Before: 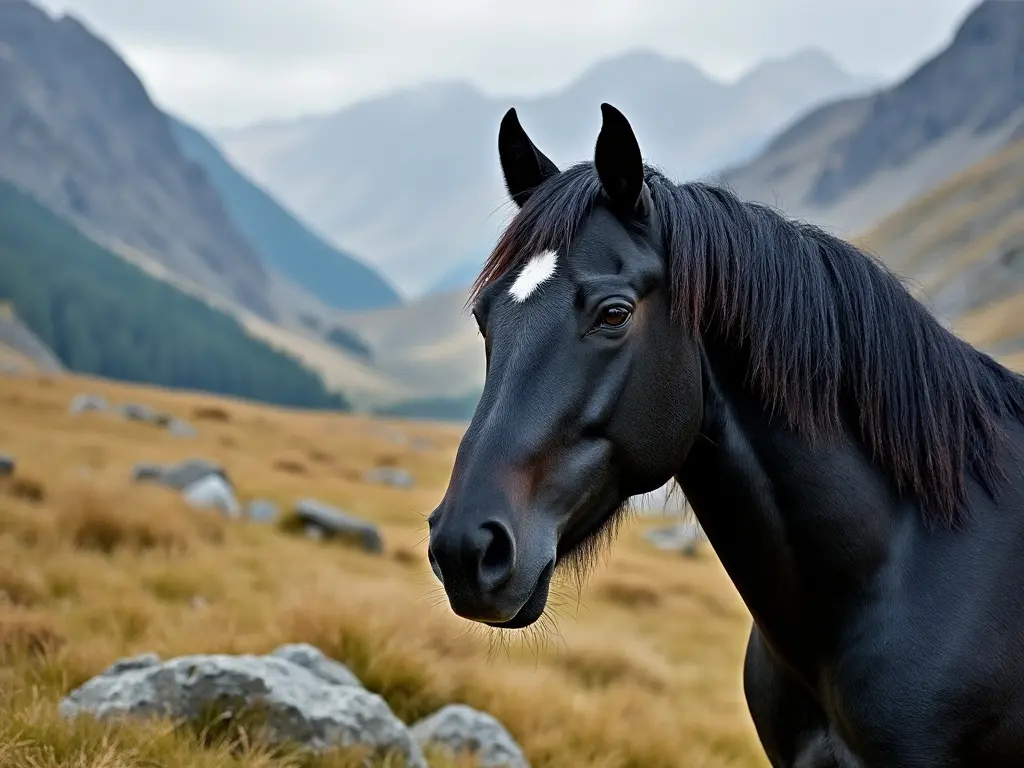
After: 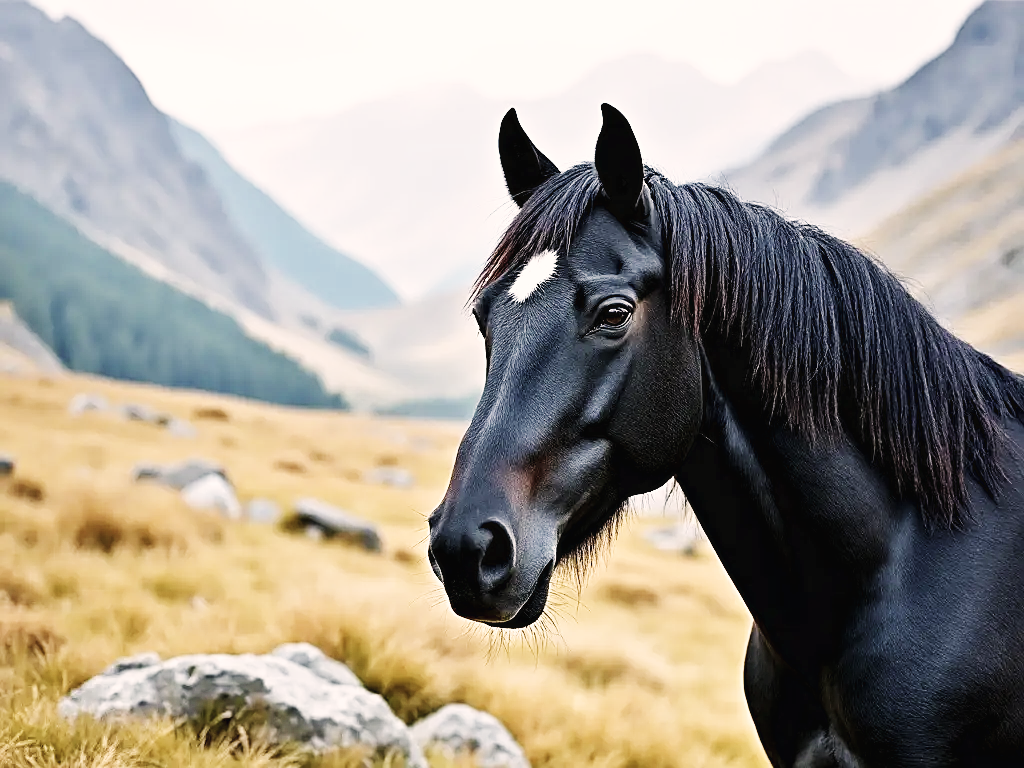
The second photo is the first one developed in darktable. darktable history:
color correction: highlights a* 5.59, highlights b* 5.24, saturation 0.68
base curve: curves: ch0 [(0, 0.003) (0.001, 0.002) (0.006, 0.004) (0.02, 0.022) (0.048, 0.086) (0.094, 0.234) (0.162, 0.431) (0.258, 0.629) (0.385, 0.8) (0.548, 0.918) (0.751, 0.988) (1, 1)], preserve colors none
sharpen: on, module defaults
